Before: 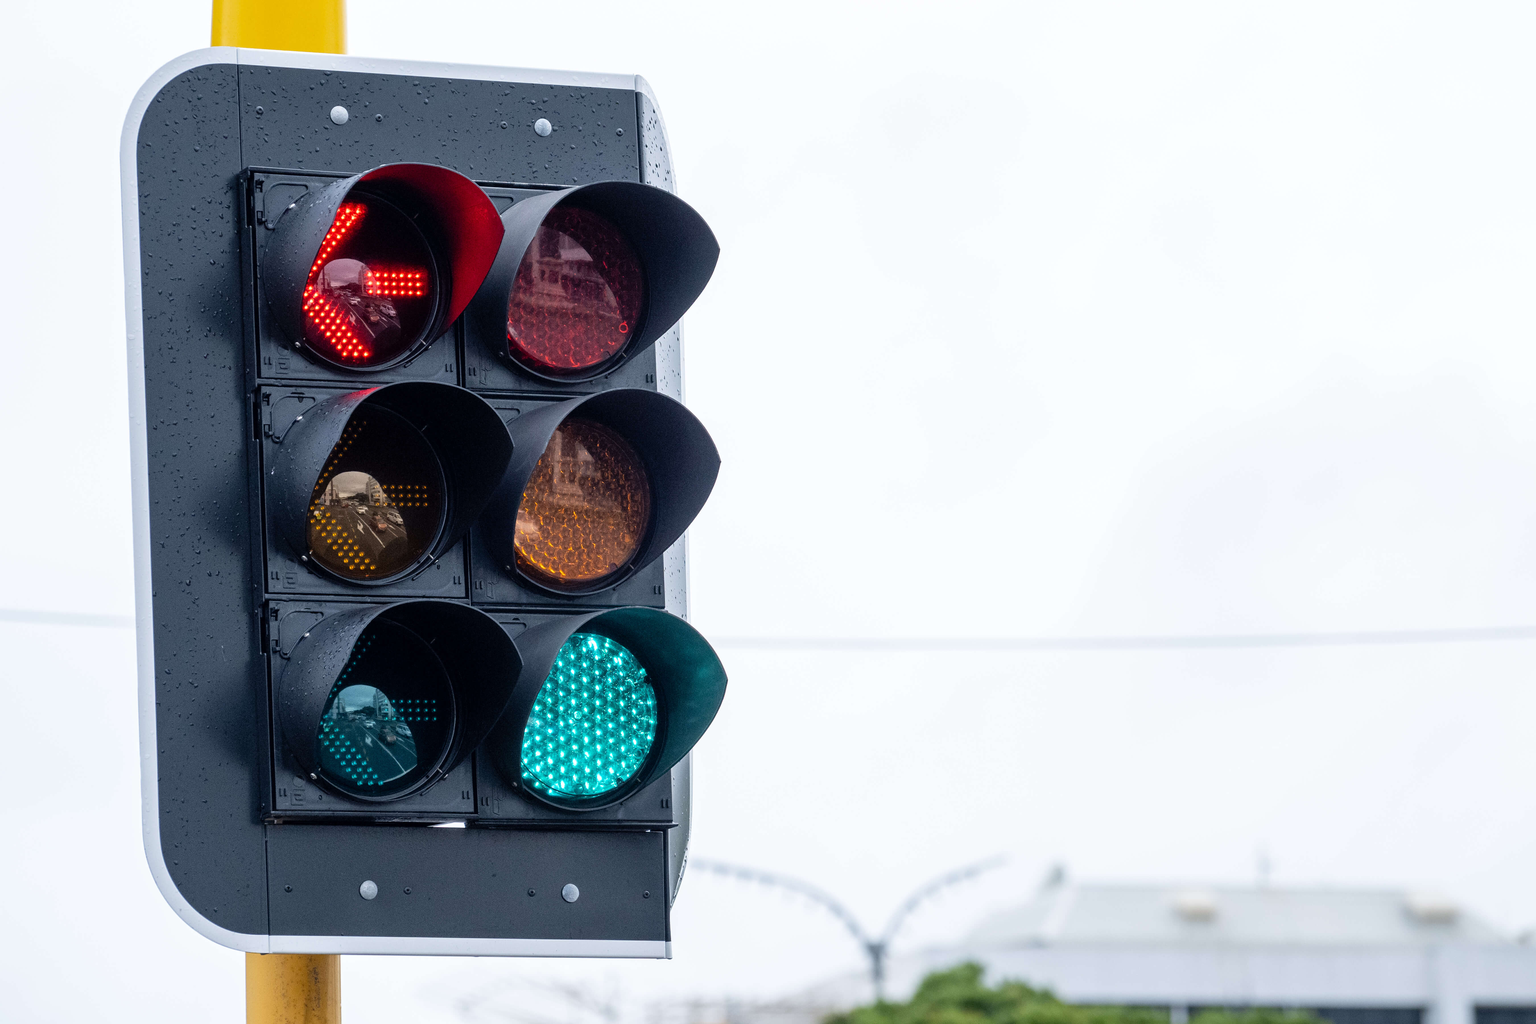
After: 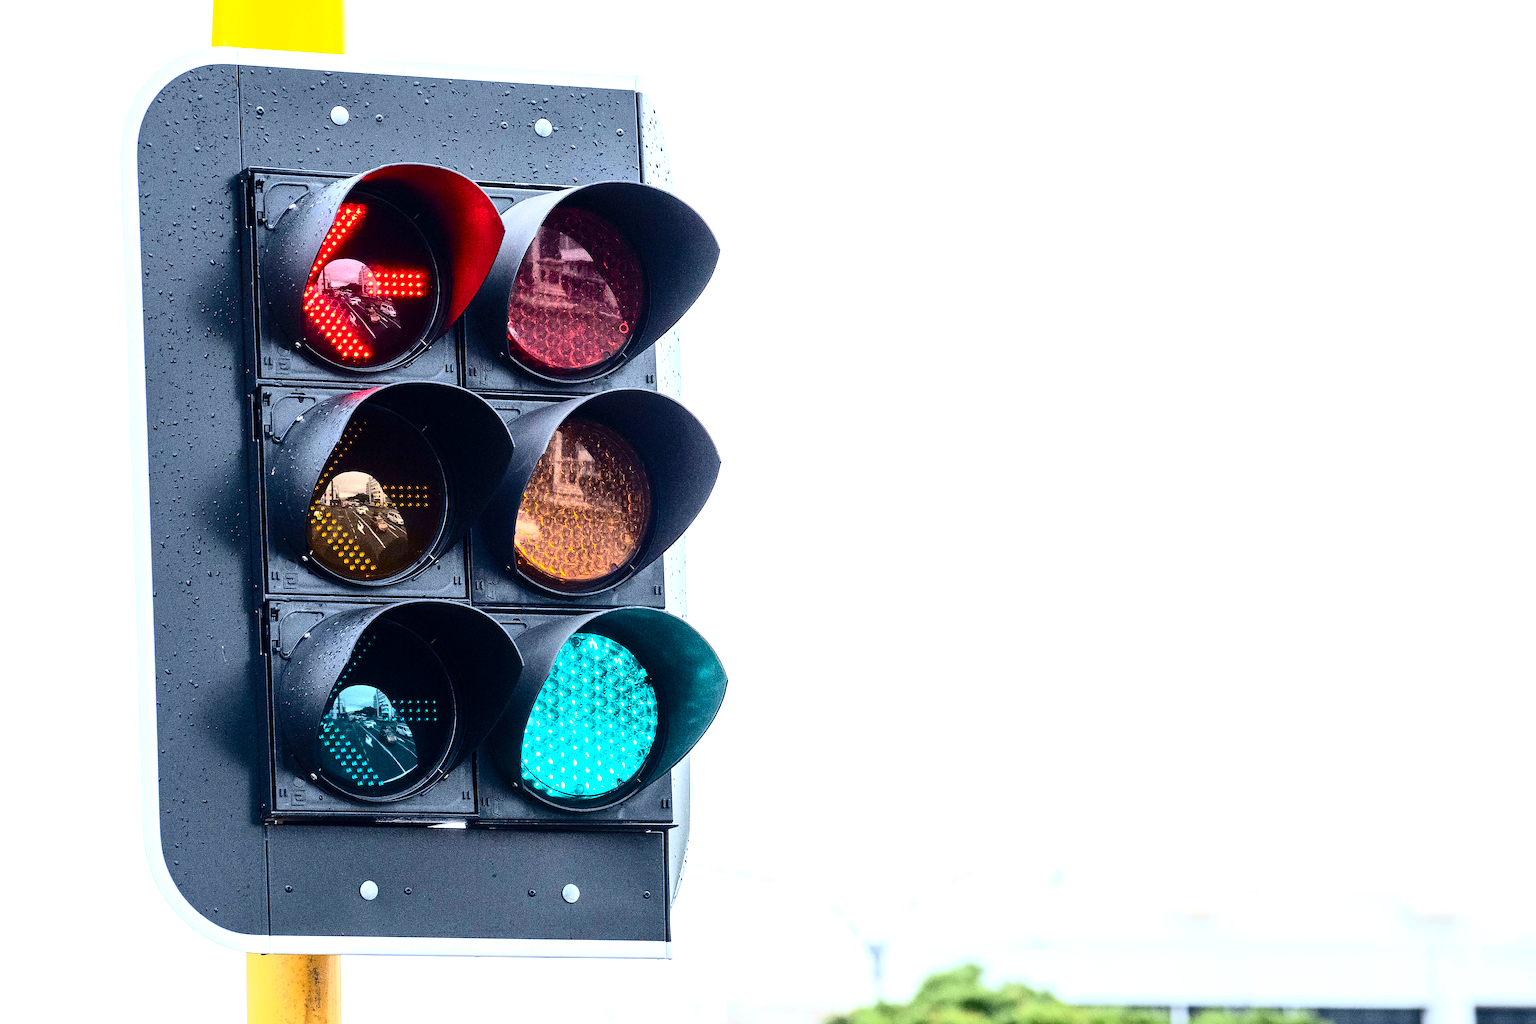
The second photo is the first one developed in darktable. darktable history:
exposure: black level correction 0, exposure 0.891 EV, compensate highlight preservation false
contrast brightness saturation: contrast 0.403, brightness 0.109, saturation 0.206
sharpen: on, module defaults
